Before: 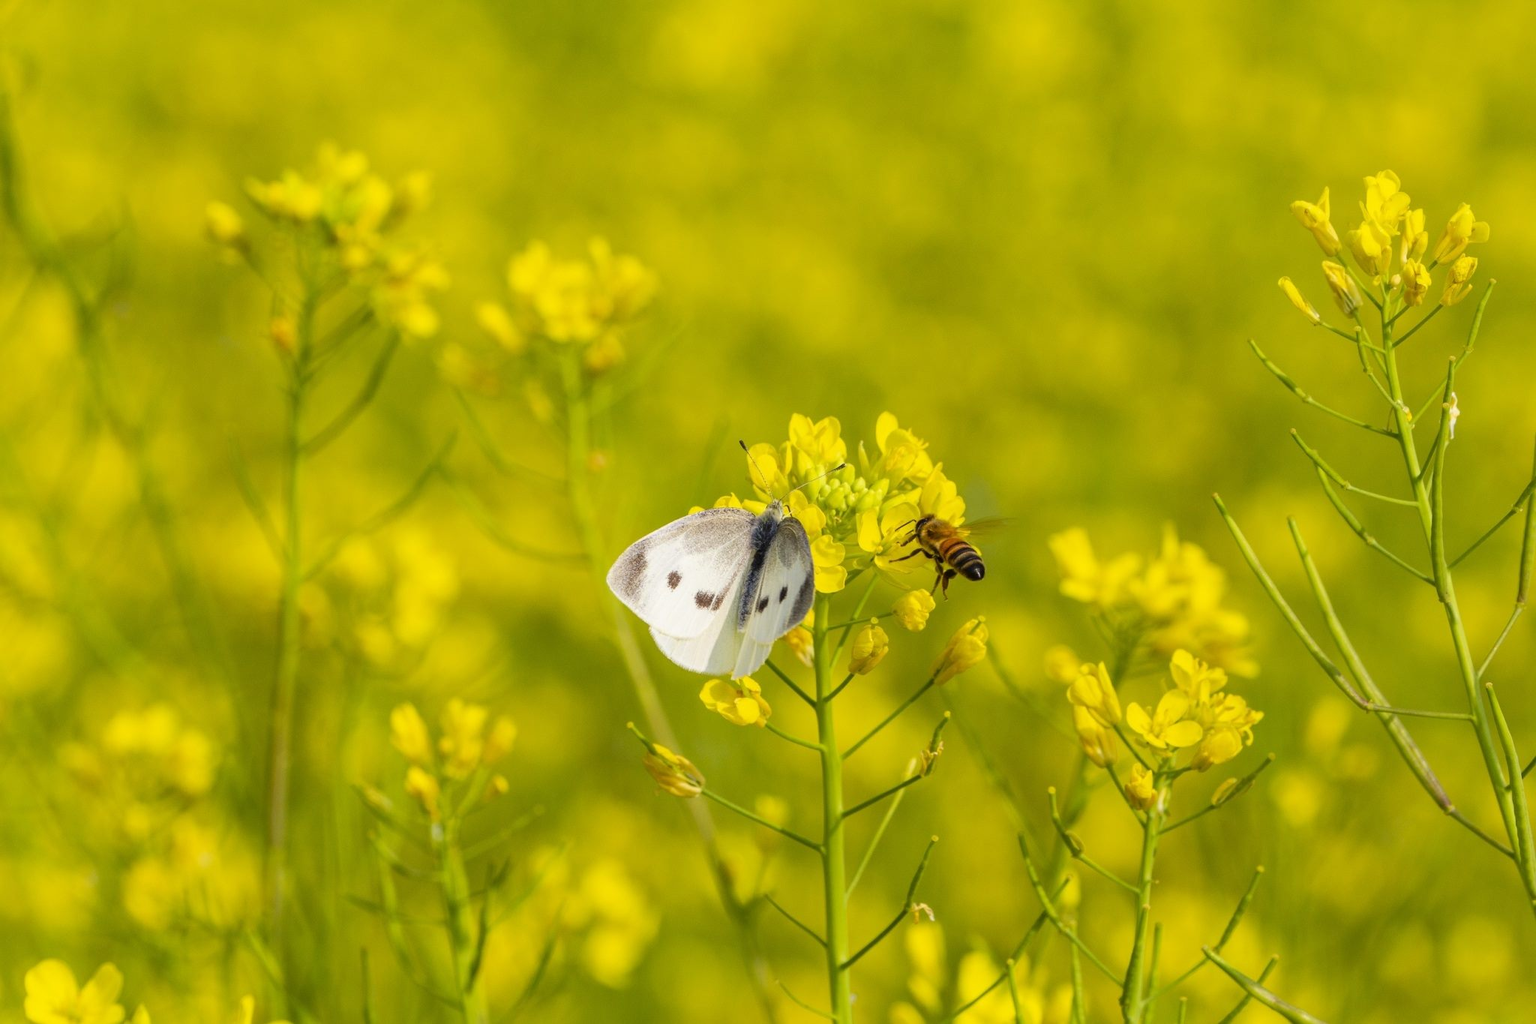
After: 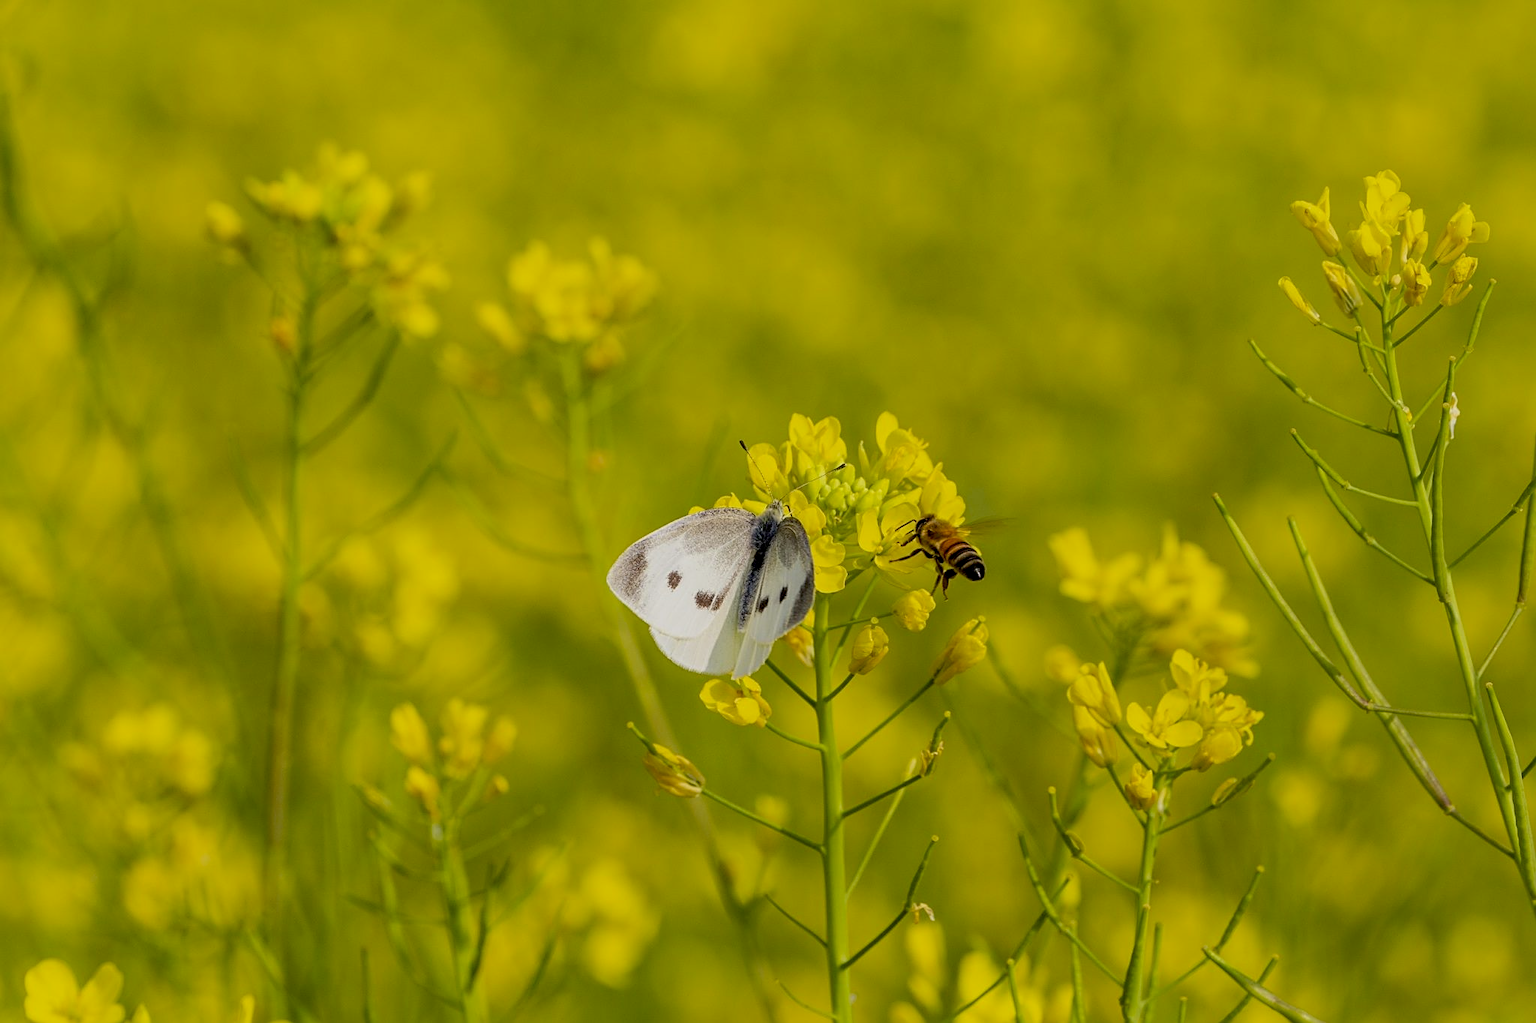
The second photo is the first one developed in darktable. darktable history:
exposure: black level correction 0.011, exposure -0.478 EV, compensate exposure bias true, compensate highlight preservation false
sharpen: on, module defaults
